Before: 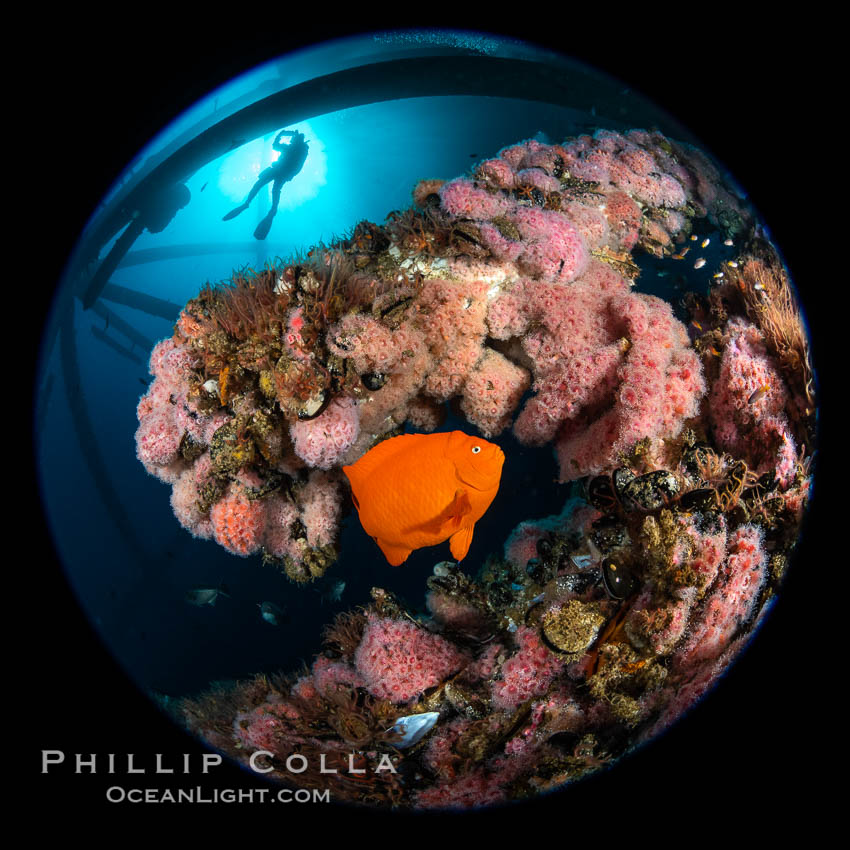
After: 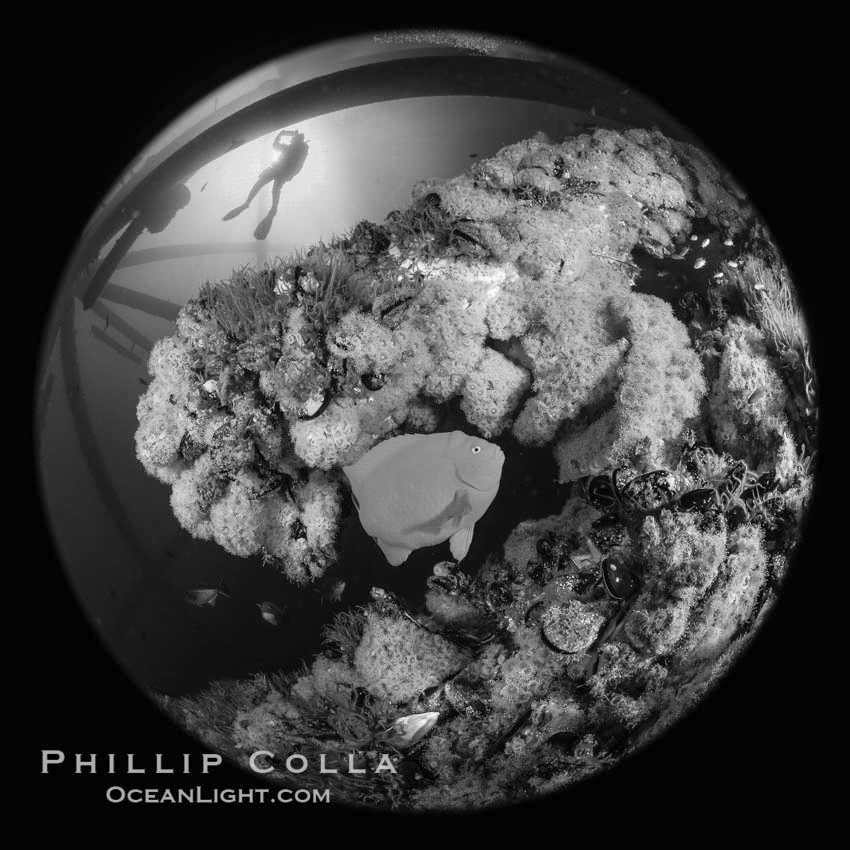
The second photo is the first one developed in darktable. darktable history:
monochrome: size 1
contrast brightness saturation: brightness 0.15
